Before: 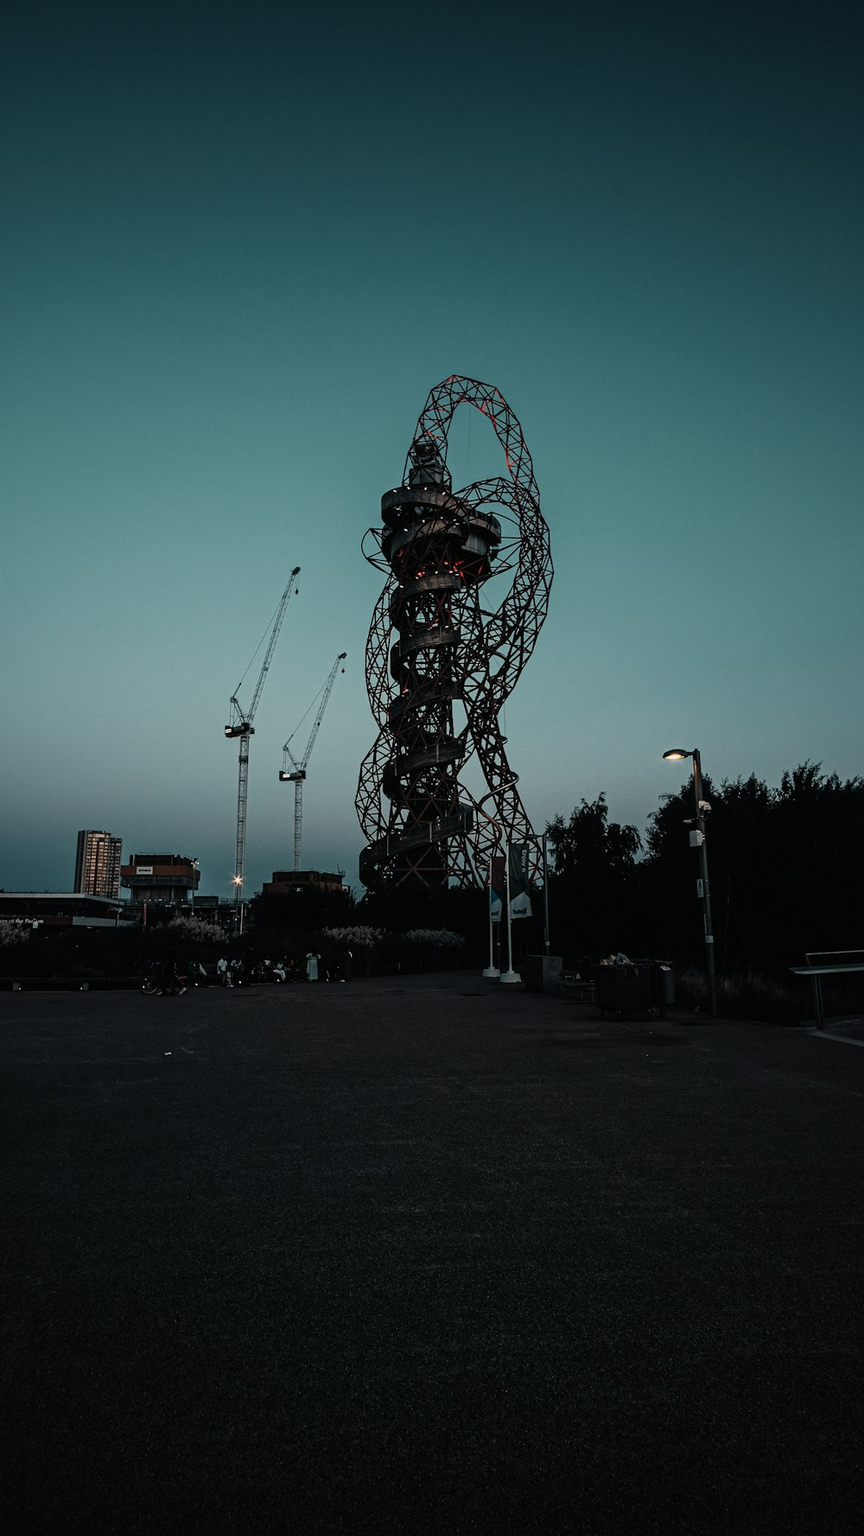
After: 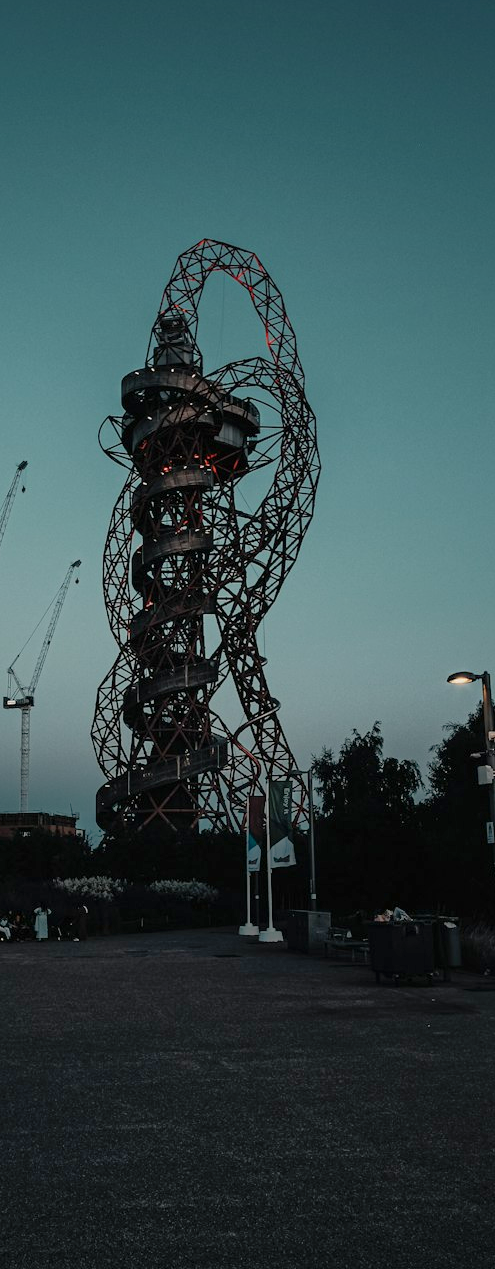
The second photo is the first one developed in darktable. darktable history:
shadows and highlights: on, module defaults
crop: left 32.075%, top 10.976%, right 18.355%, bottom 17.596%
